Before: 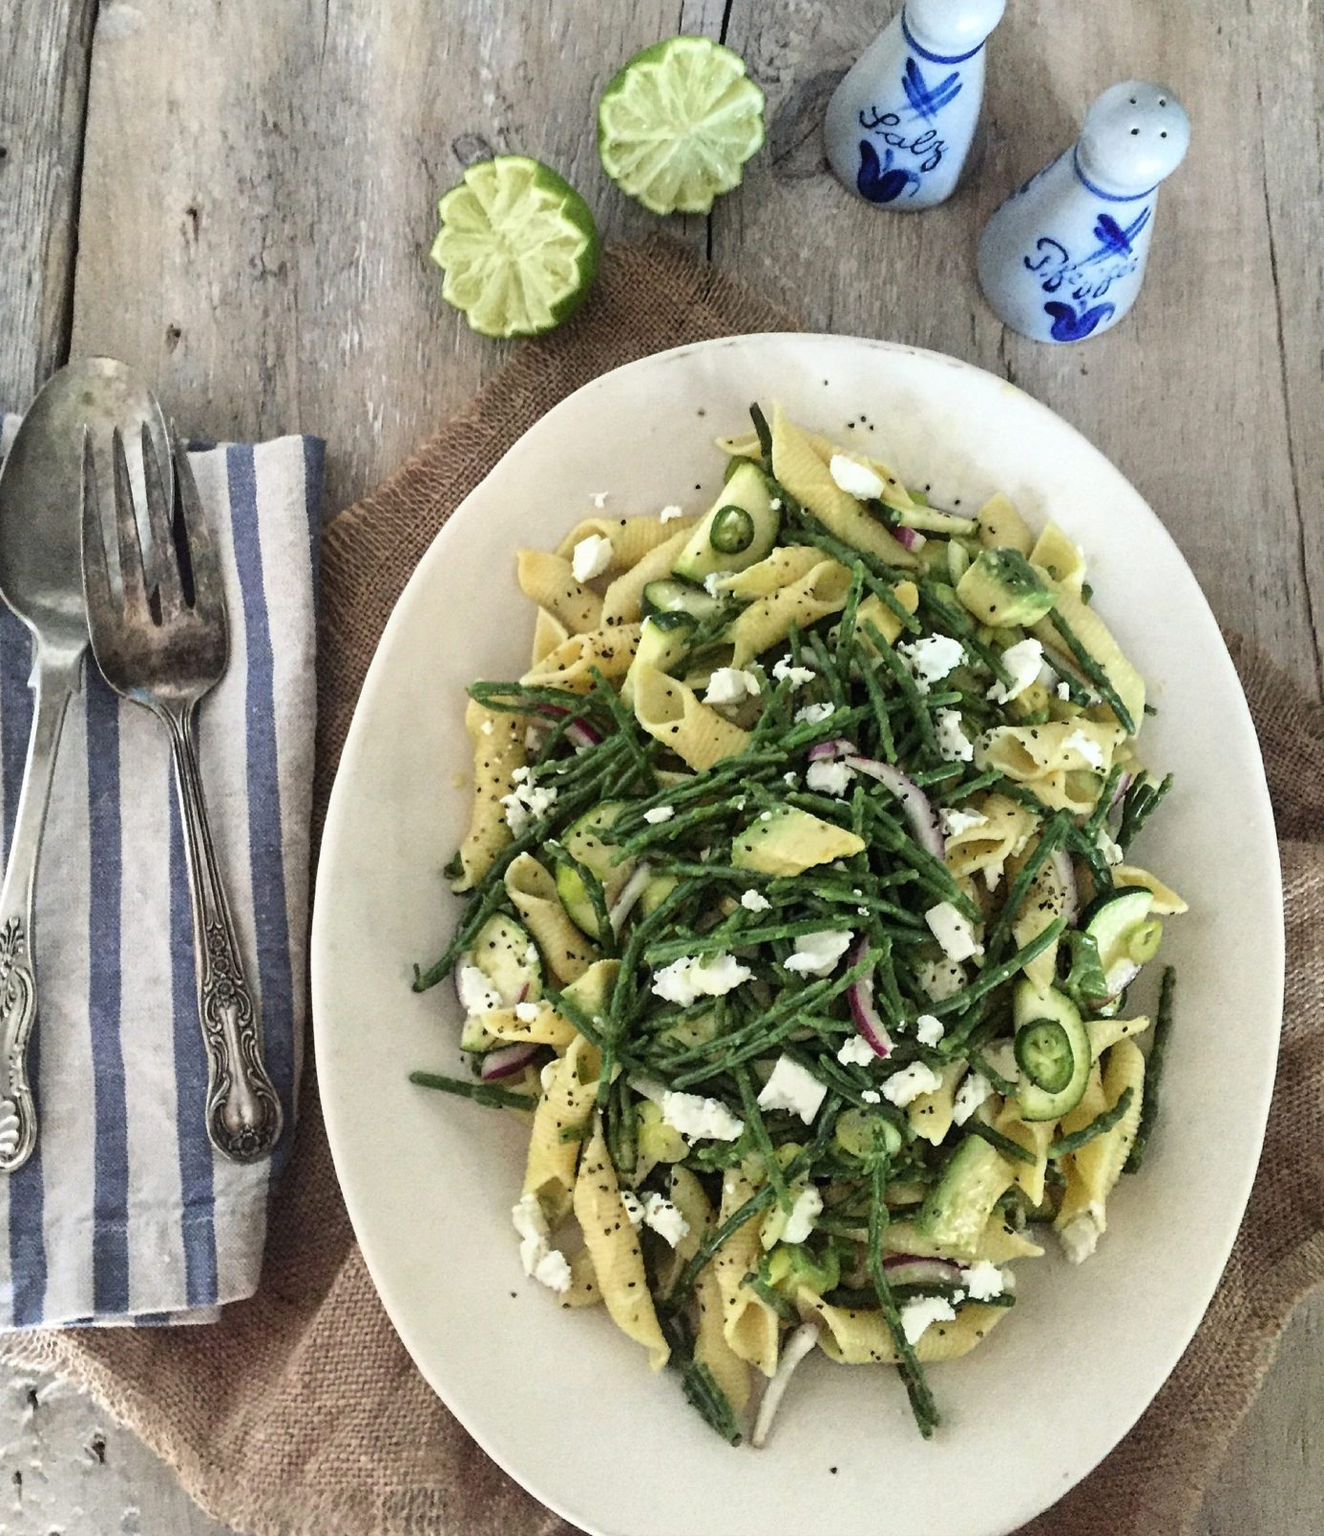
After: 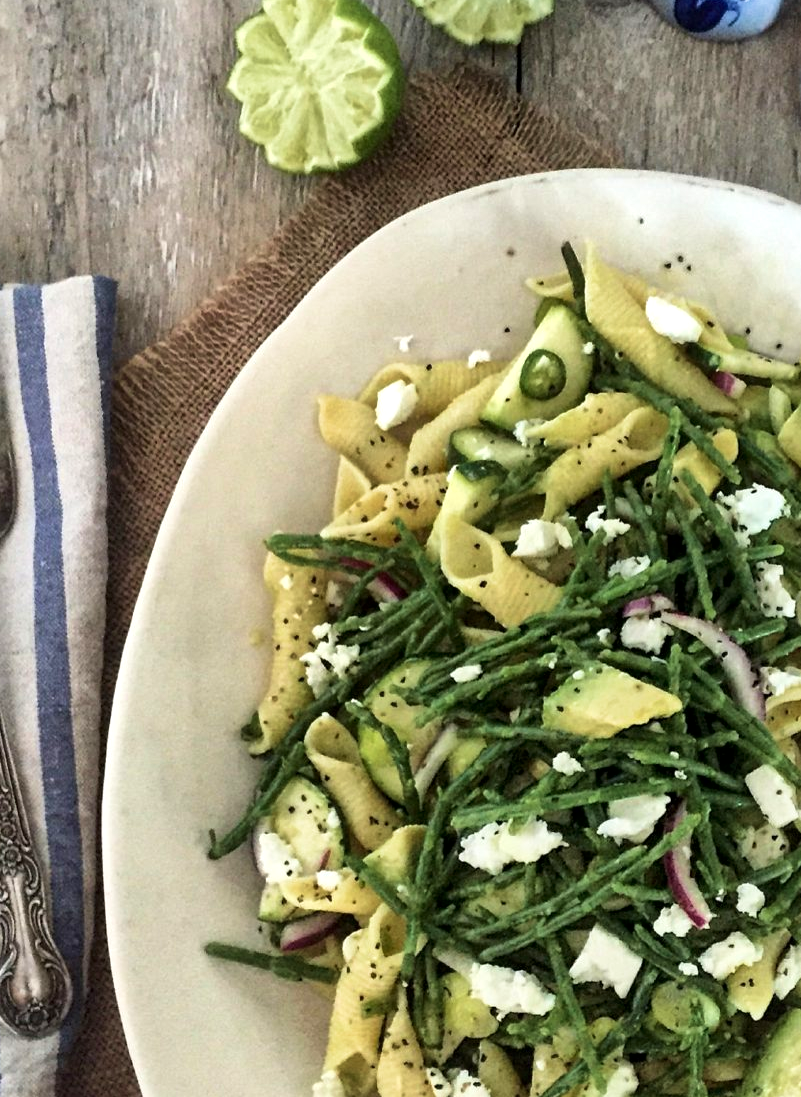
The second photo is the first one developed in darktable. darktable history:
crop: left 16.202%, top 11.208%, right 26.045%, bottom 20.557%
velvia: on, module defaults
local contrast: mode bilateral grid, contrast 20, coarseness 50, detail 144%, midtone range 0.2
